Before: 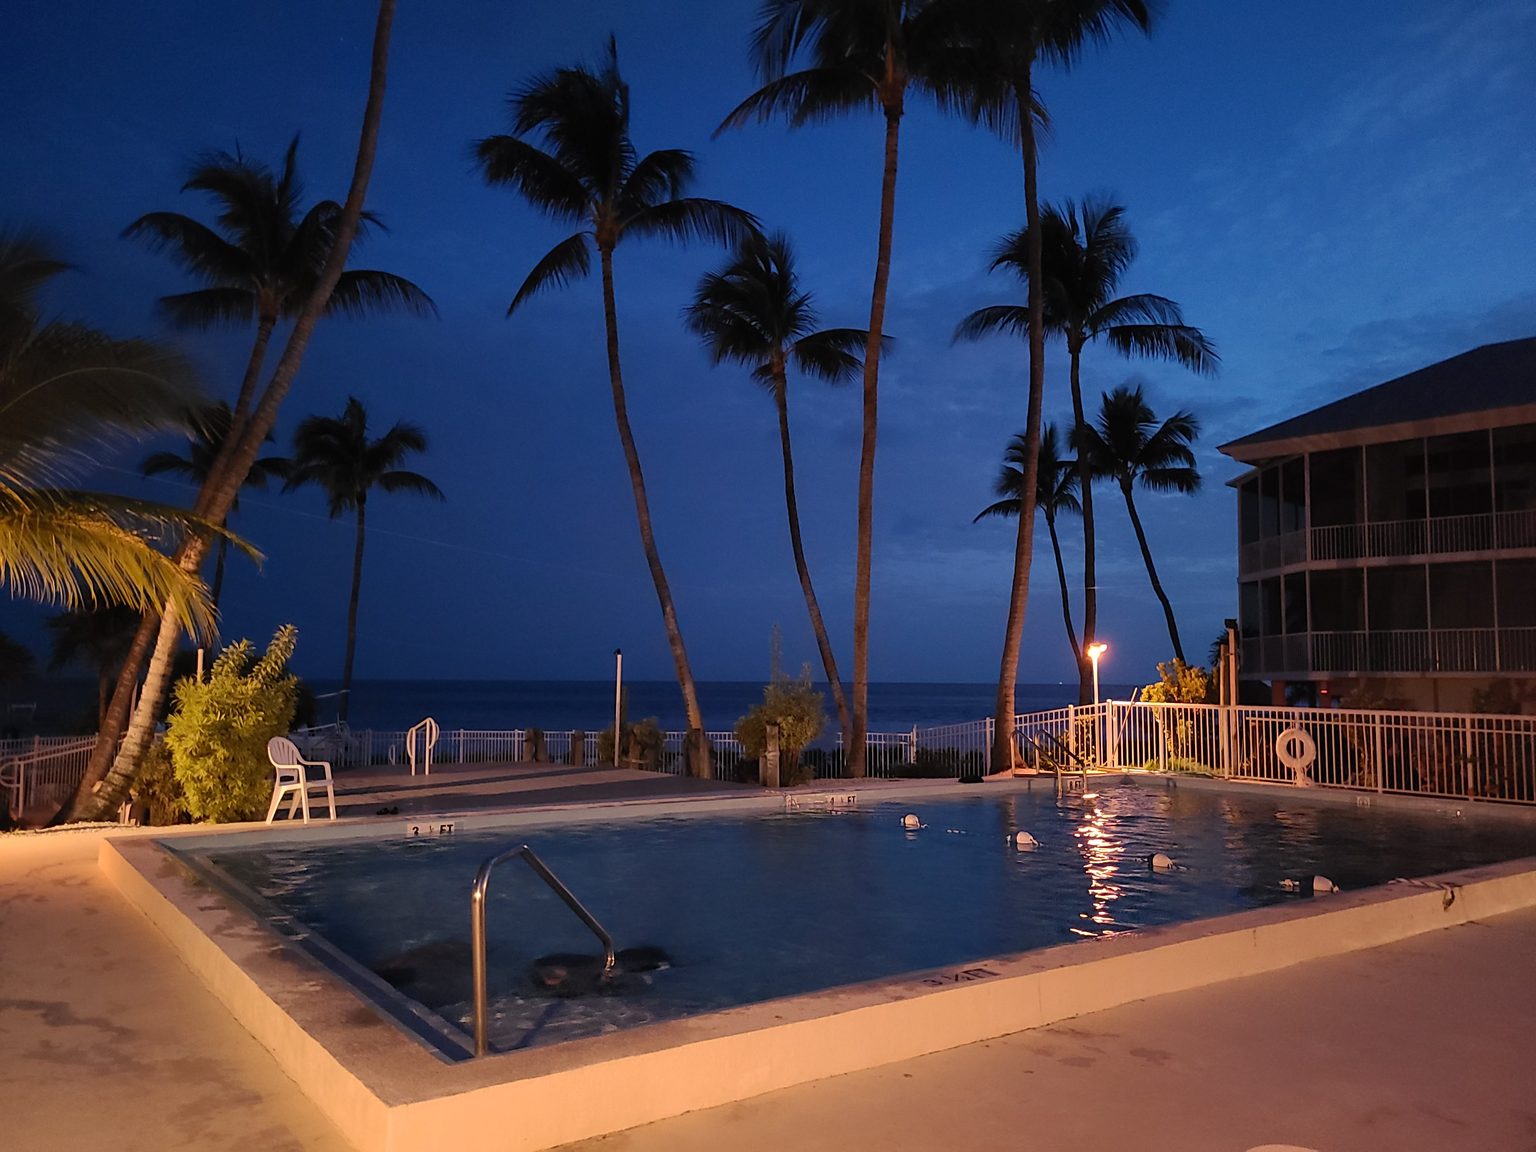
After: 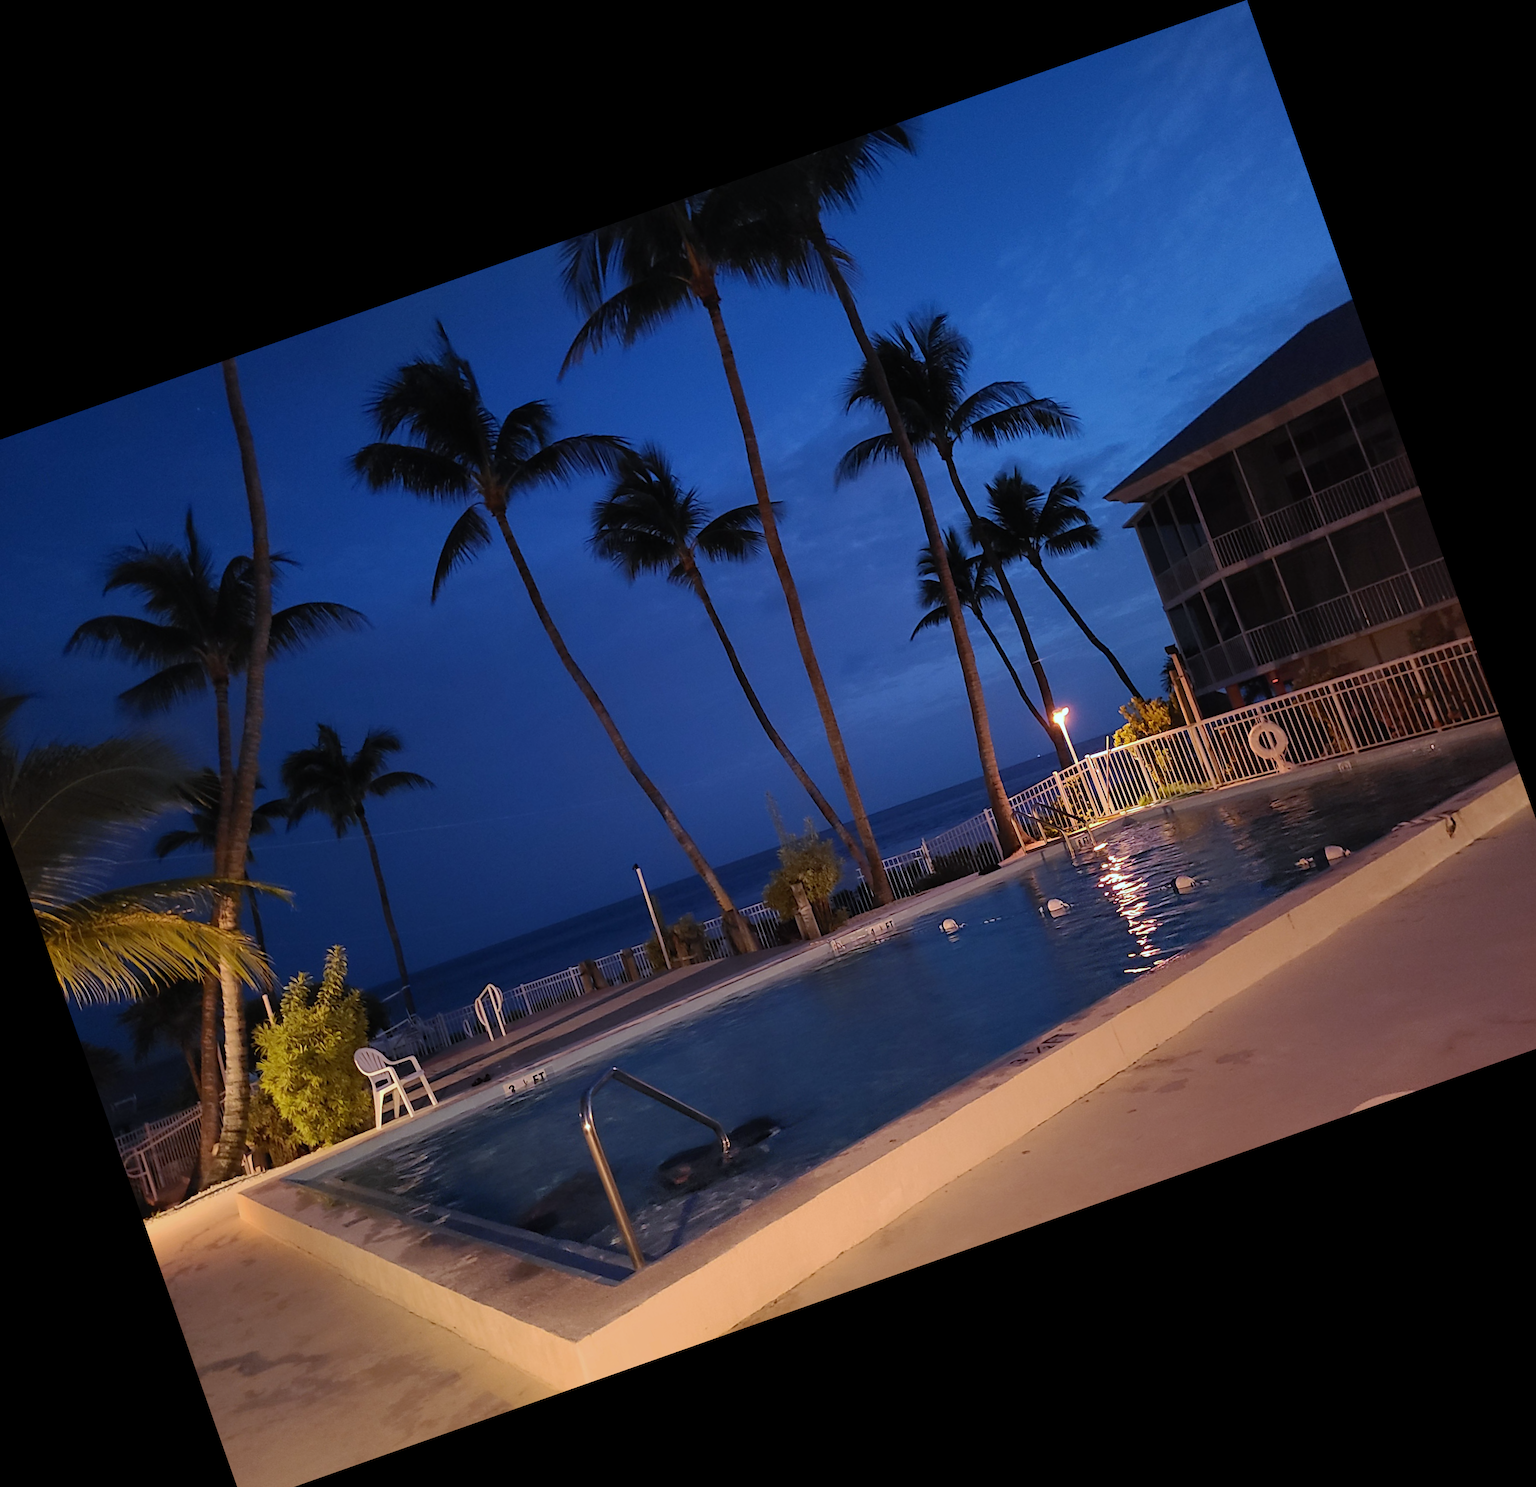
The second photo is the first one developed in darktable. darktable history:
crop and rotate: angle 19.43°, left 6.812%, right 4.125%, bottom 1.087%
white balance: red 0.924, blue 1.095
